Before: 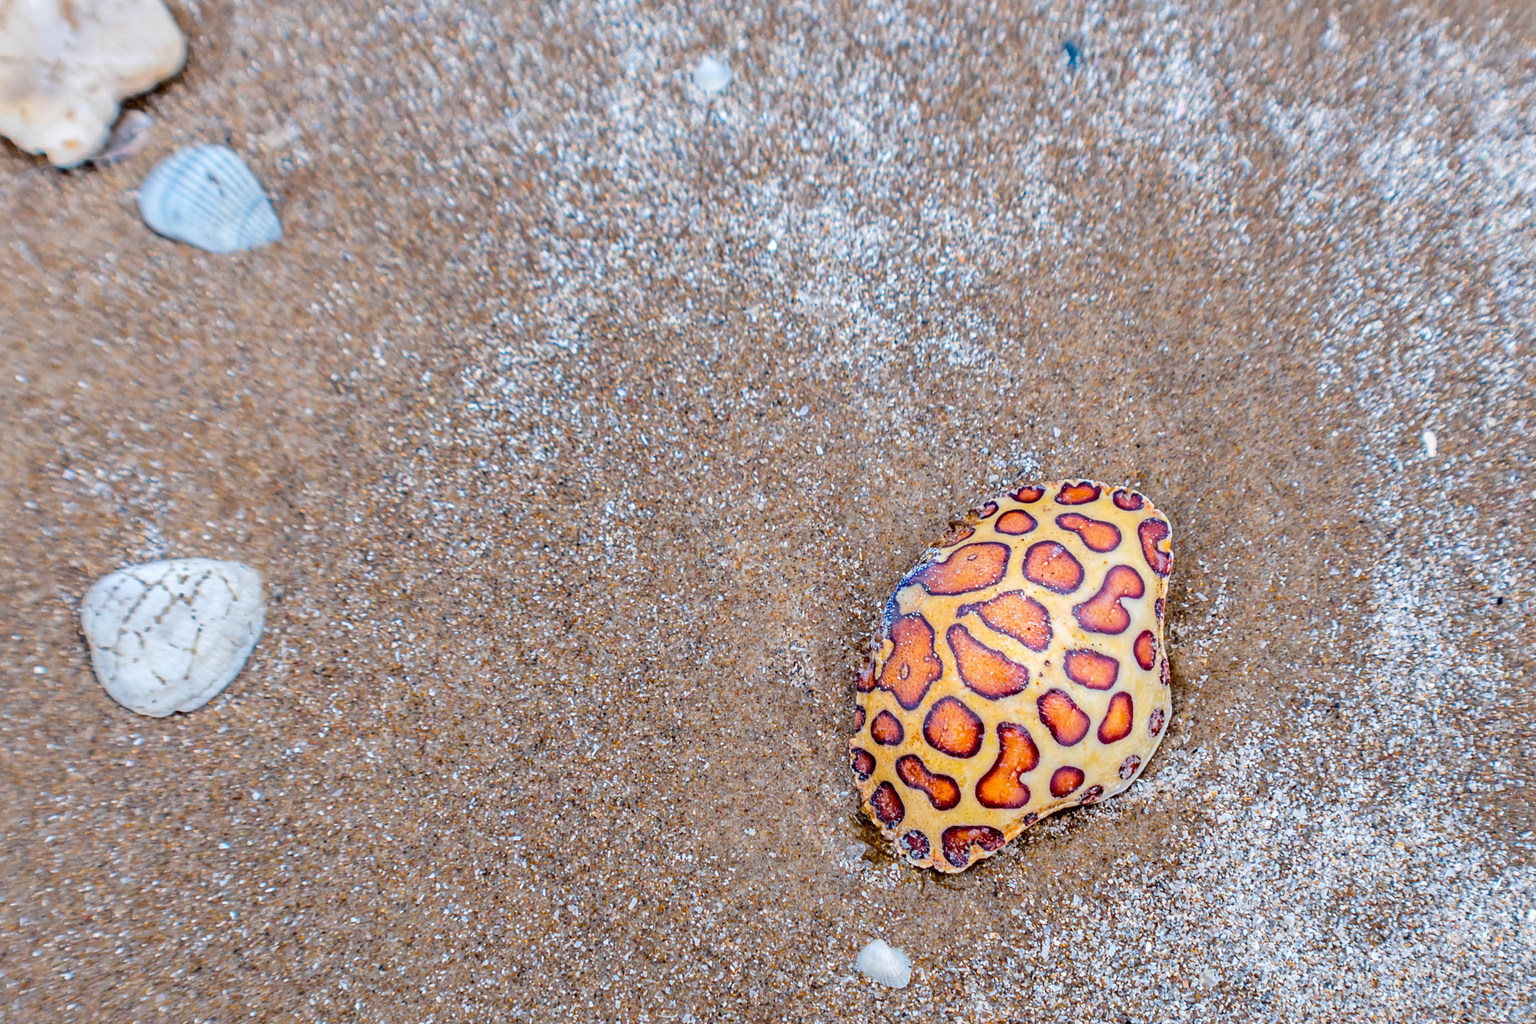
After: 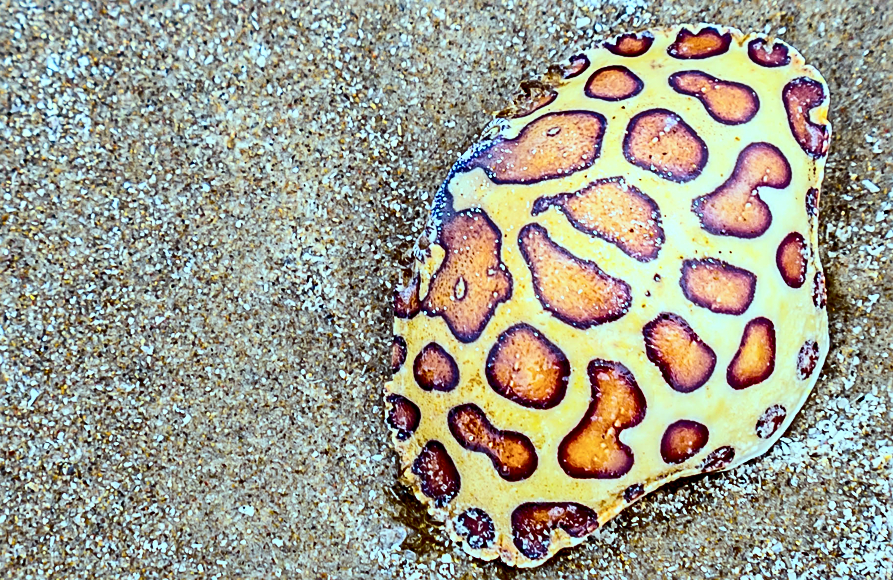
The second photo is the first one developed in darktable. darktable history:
crop: left 37.221%, top 45.169%, right 20.63%, bottom 13.777%
contrast brightness saturation: contrast 0.28
color balance: mode lift, gamma, gain (sRGB), lift [0.997, 0.979, 1.021, 1.011], gamma [1, 1.084, 0.916, 0.998], gain [1, 0.87, 1.13, 1.101], contrast 4.55%, contrast fulcrum 38.24%, output saturation 104.09%
sharpen: on, module defaults
